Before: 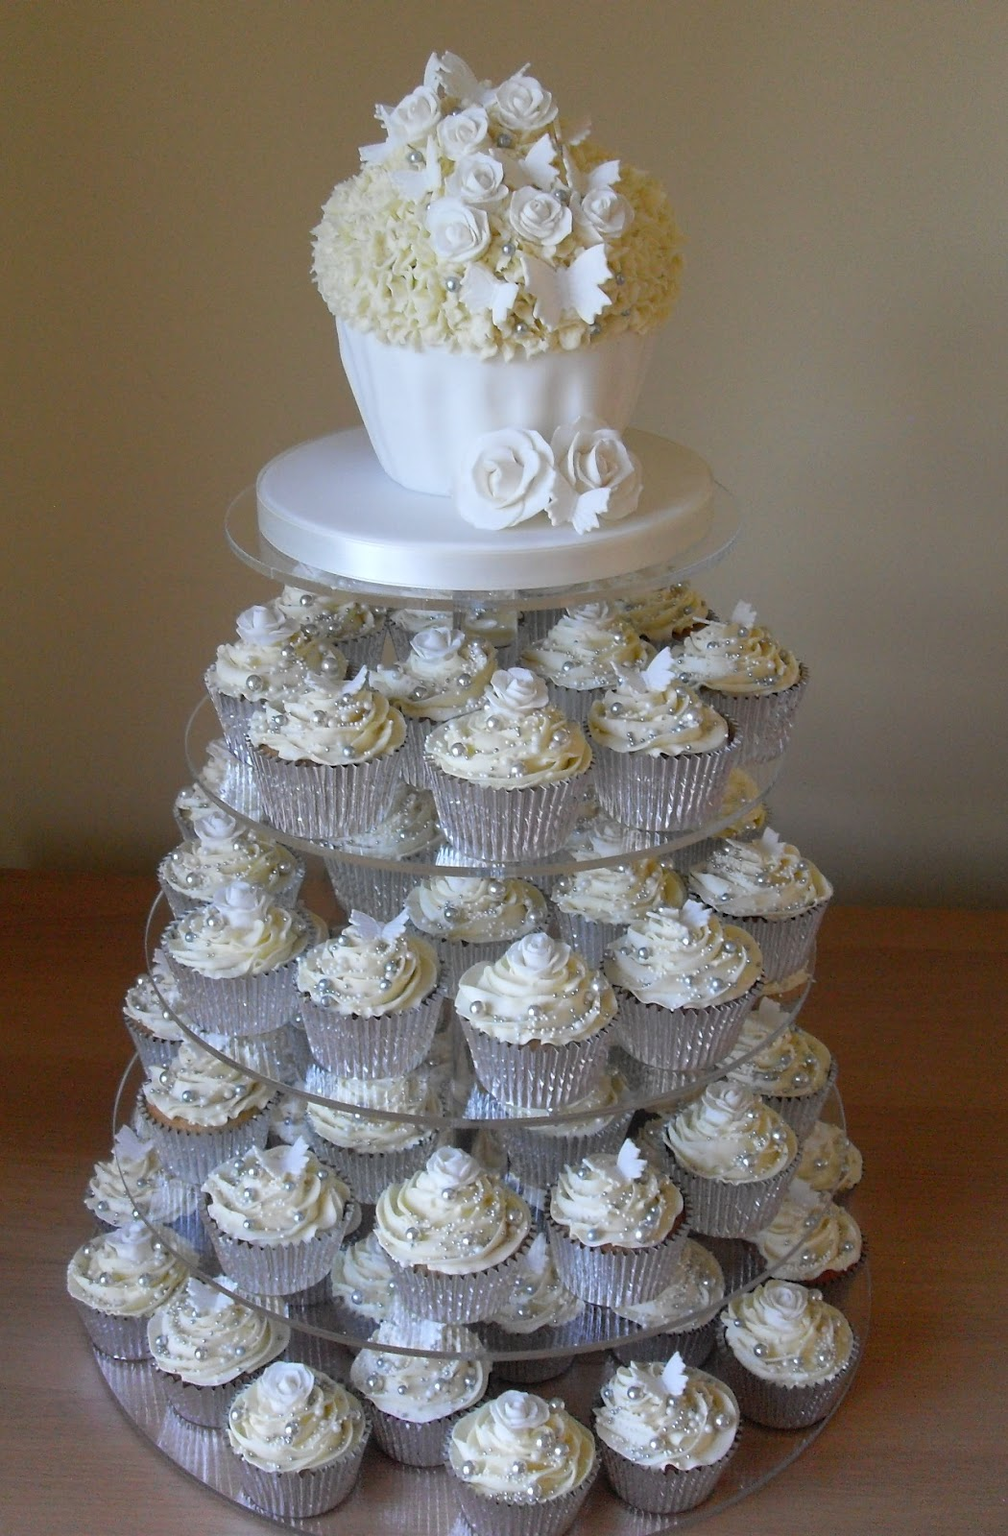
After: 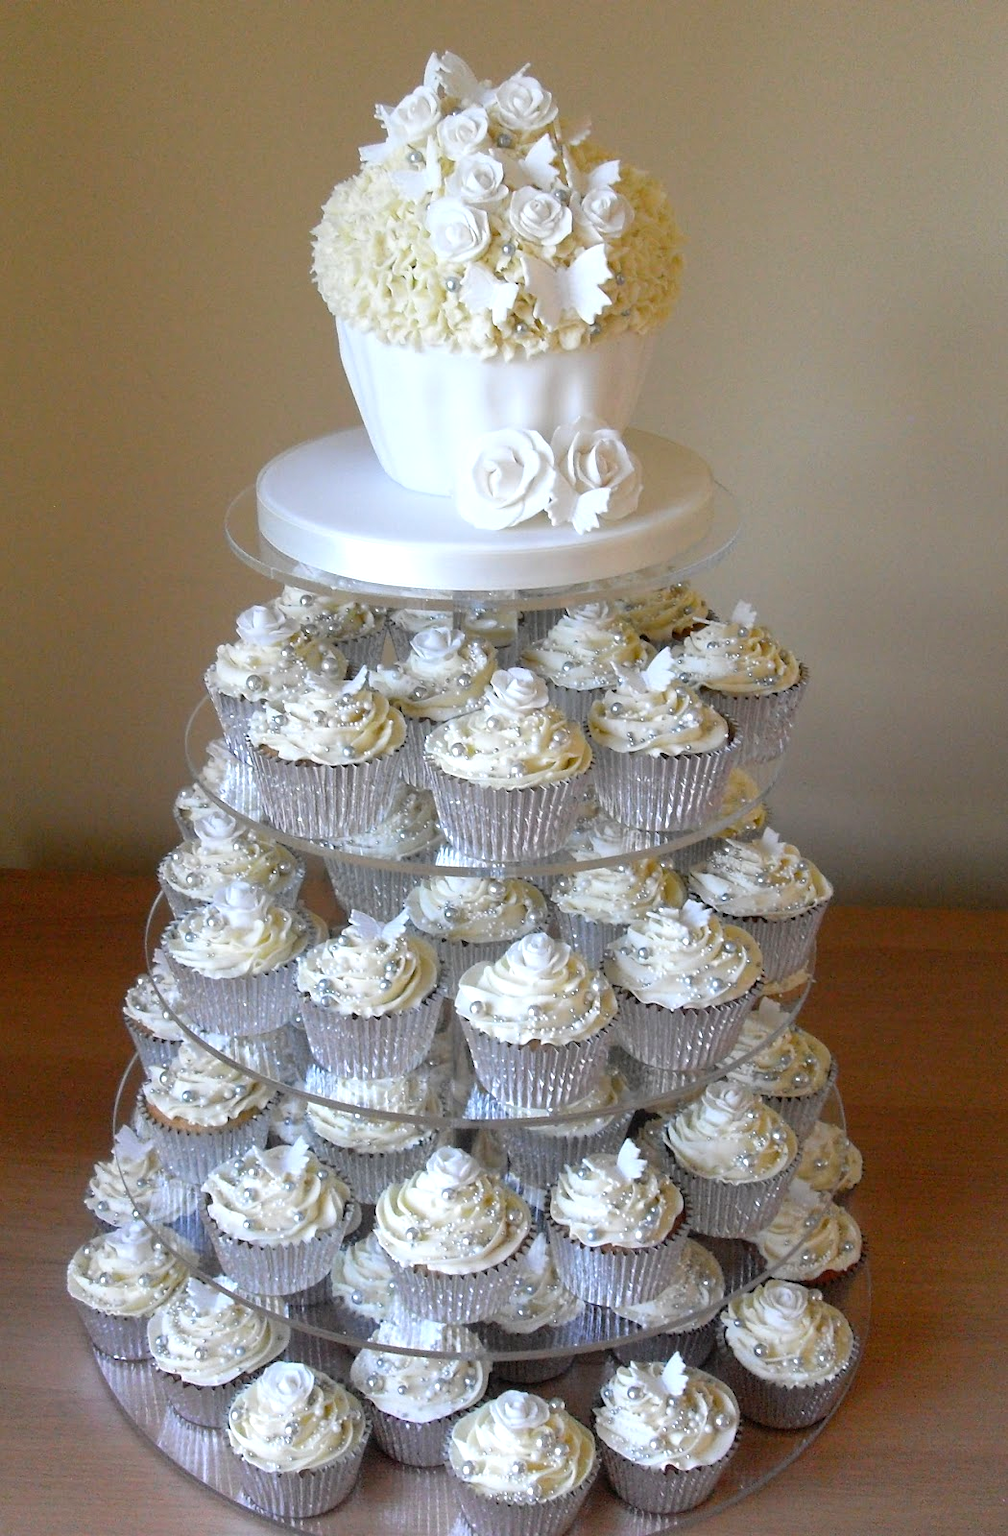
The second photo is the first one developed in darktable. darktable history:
exposure: black level correction 0, exposure 0.5 EV, compensate exposure bias true, compensate highlight preservation false
rotate and perspective: crop left 0, crop top 0
